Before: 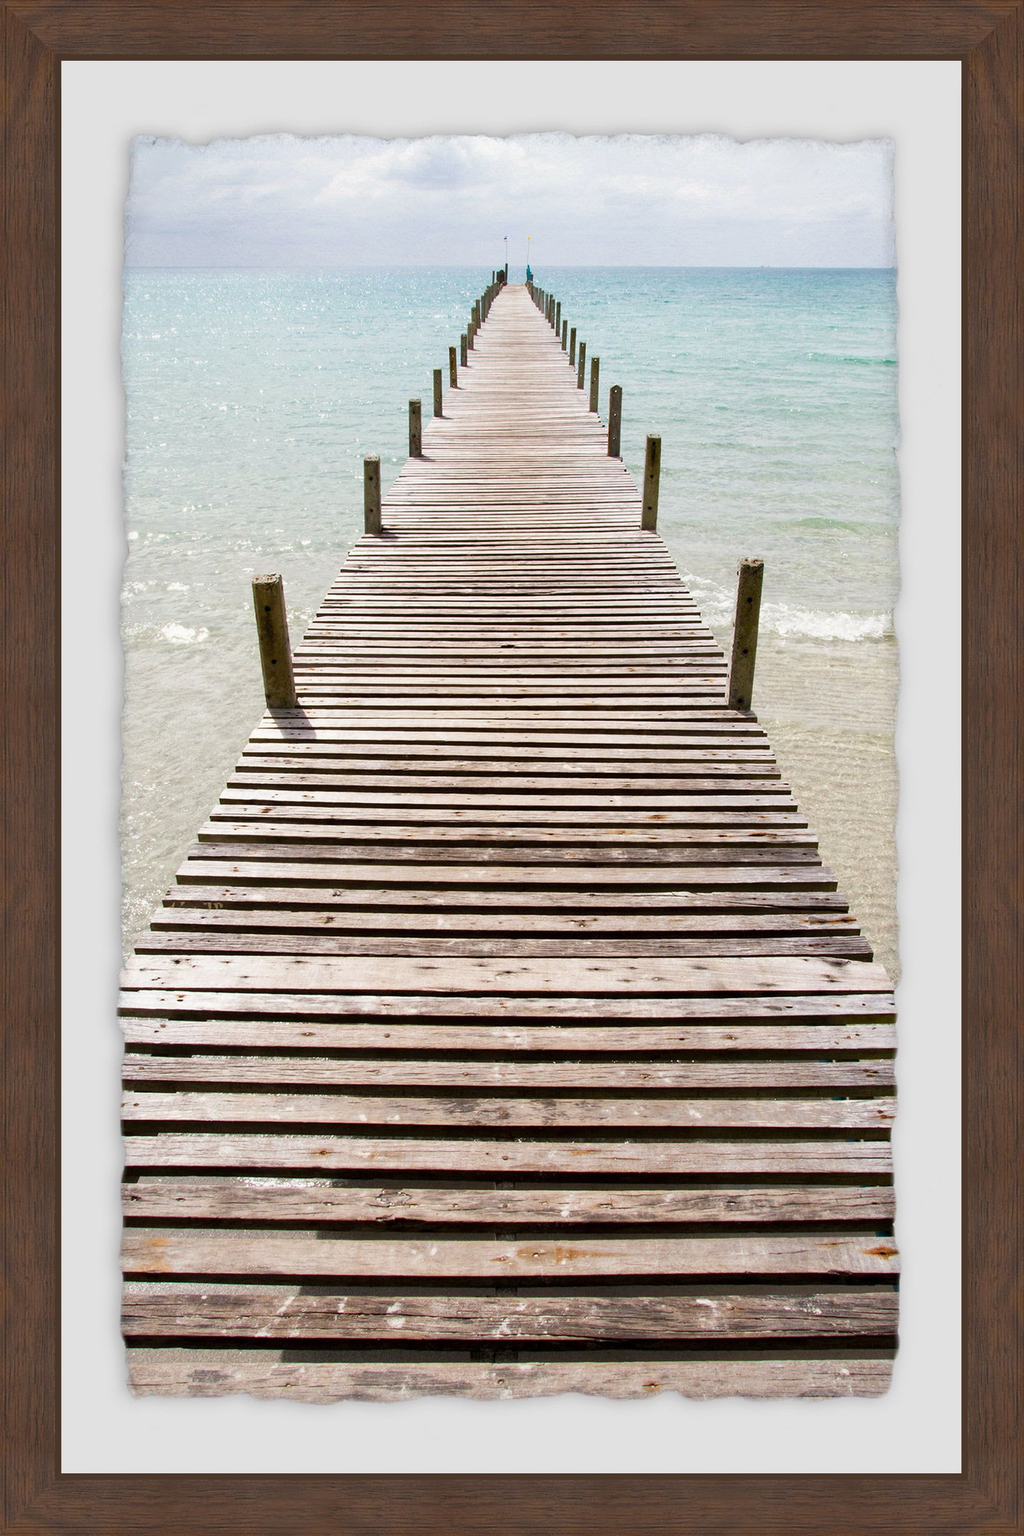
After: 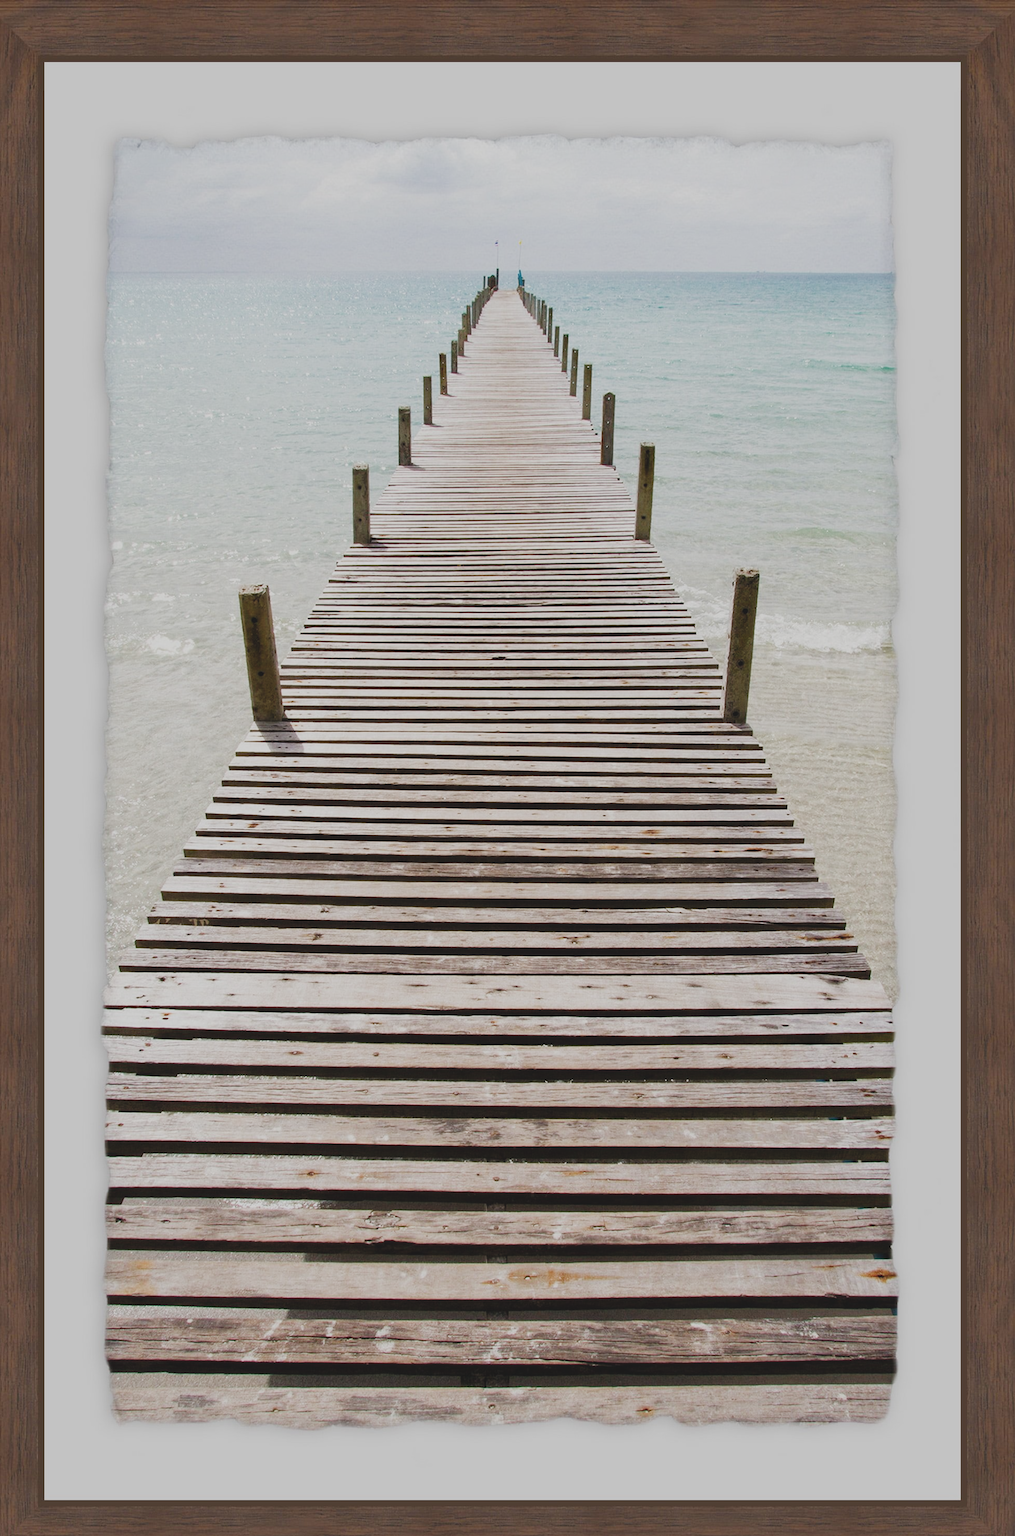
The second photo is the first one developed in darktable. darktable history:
crop and rotate: left 1.768%, right 0.752%, bottom 1.76%
filmic rgb: black relative exposure -7.38 EV, white relative exposure 5.07 EV, hardness 3.21, add noise in highlights 0, preserve chrominance no, color science v3 (2019), use custom middle-gray values true, contrast in highlights soft
exposure: black level correction -0.022, exposure -0.033 EV, compensate highlight preservation false
